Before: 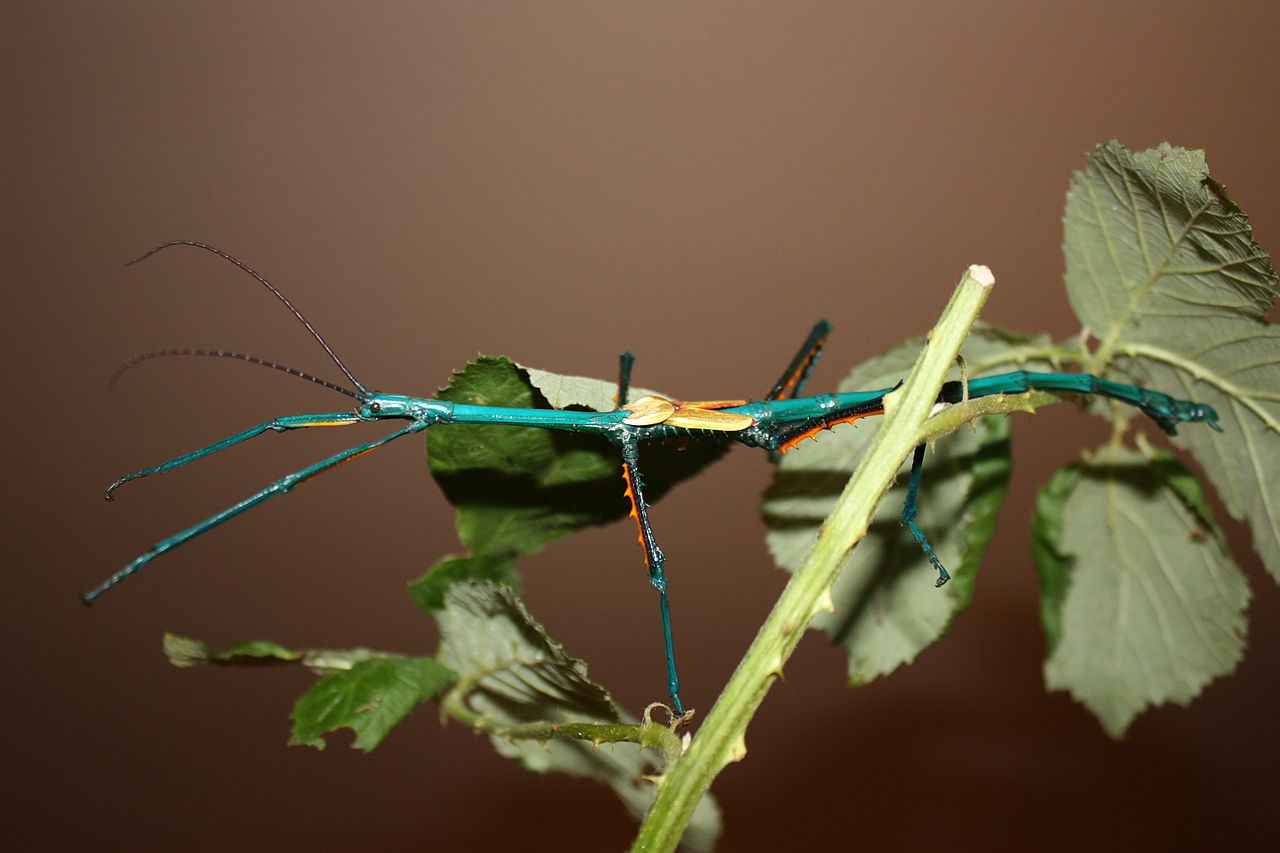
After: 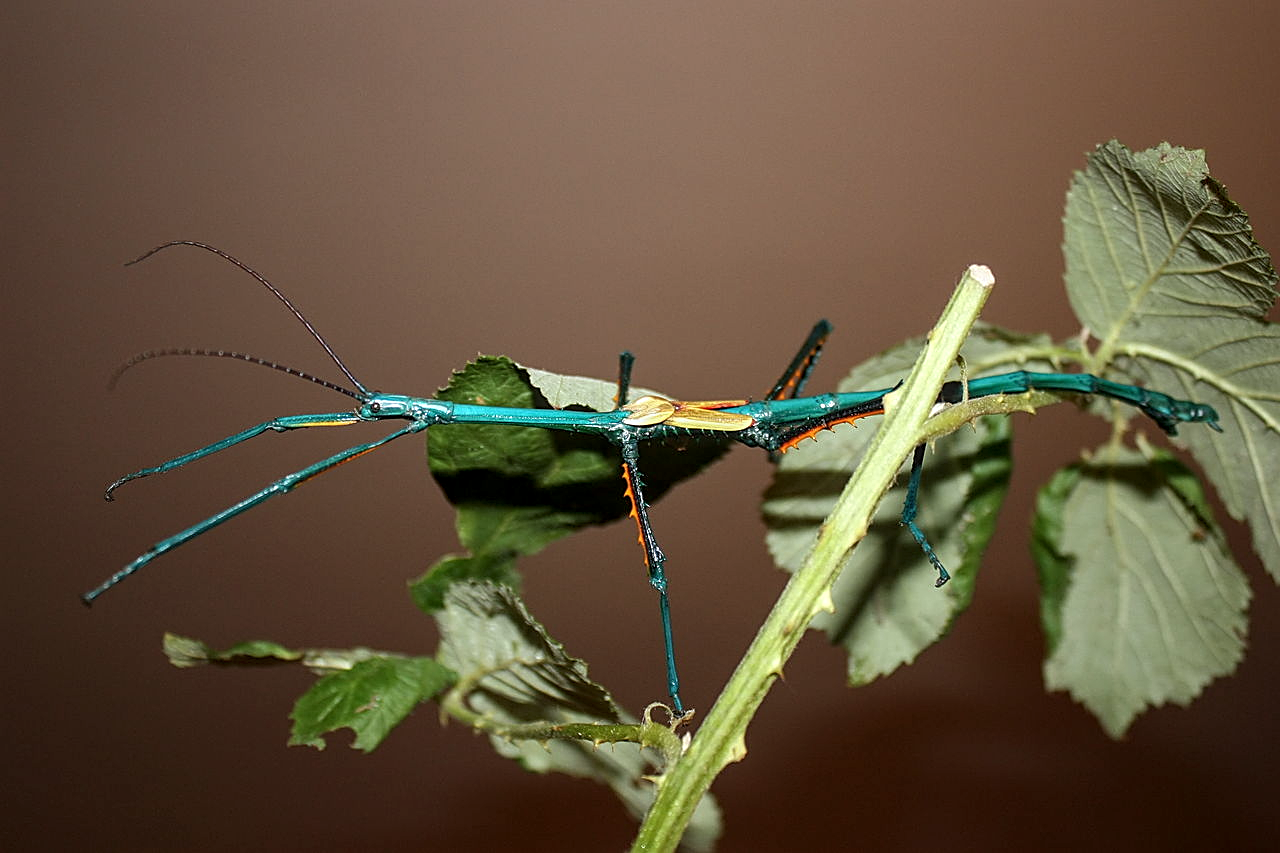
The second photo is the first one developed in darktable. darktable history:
white balance: red 0.983, blue 1.036
sharpen: on, module defaults
local contrast: detail 130%
